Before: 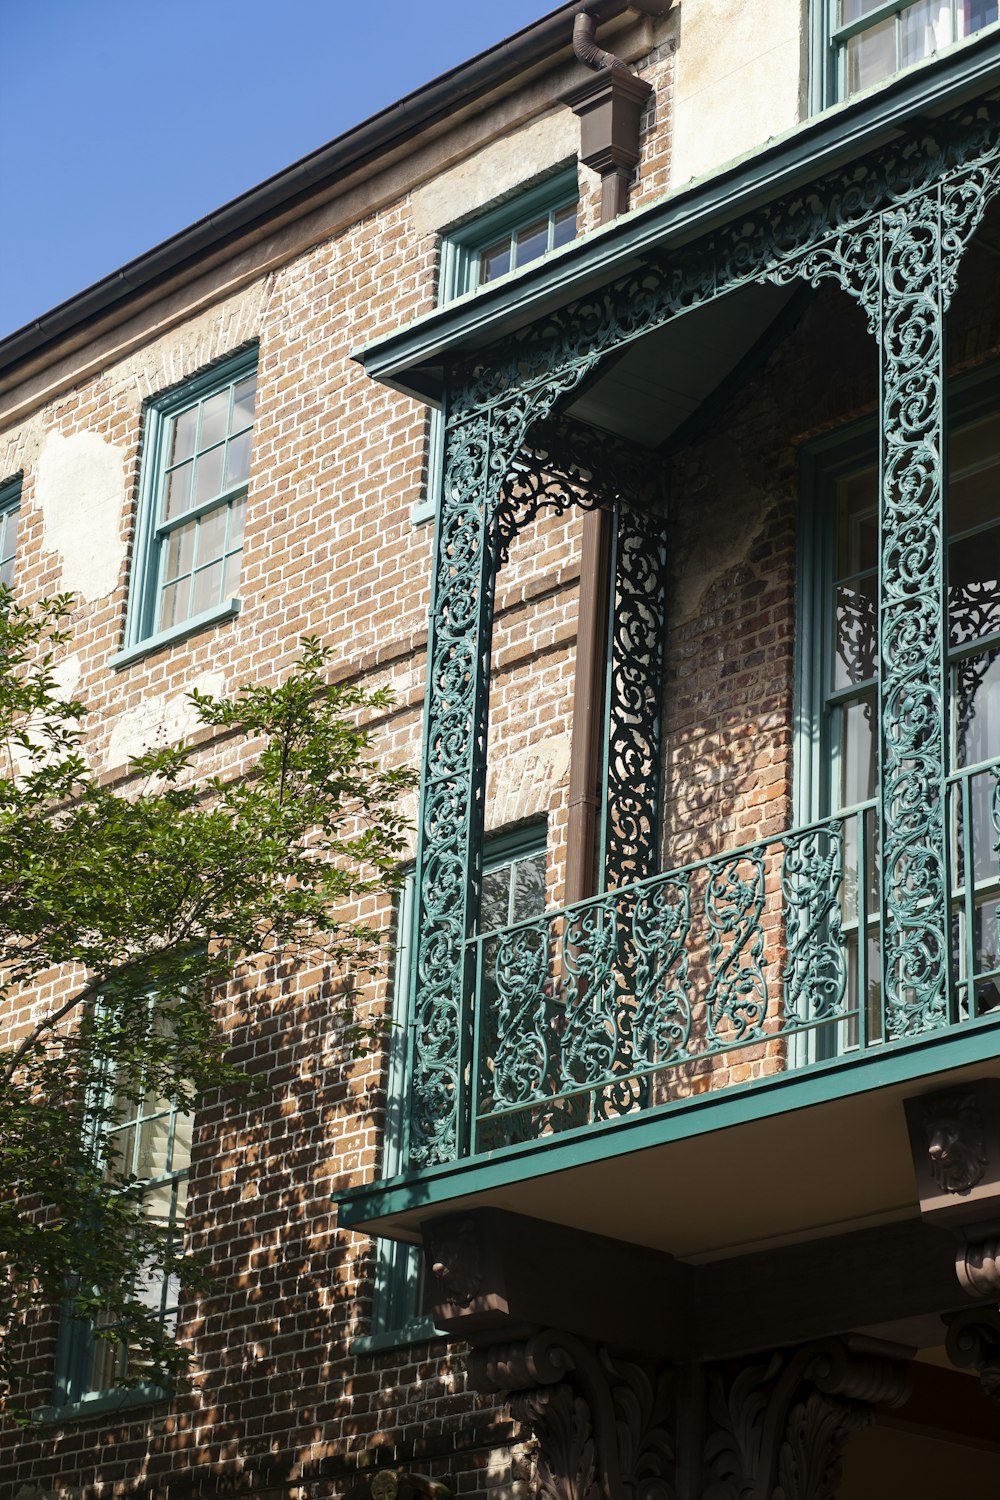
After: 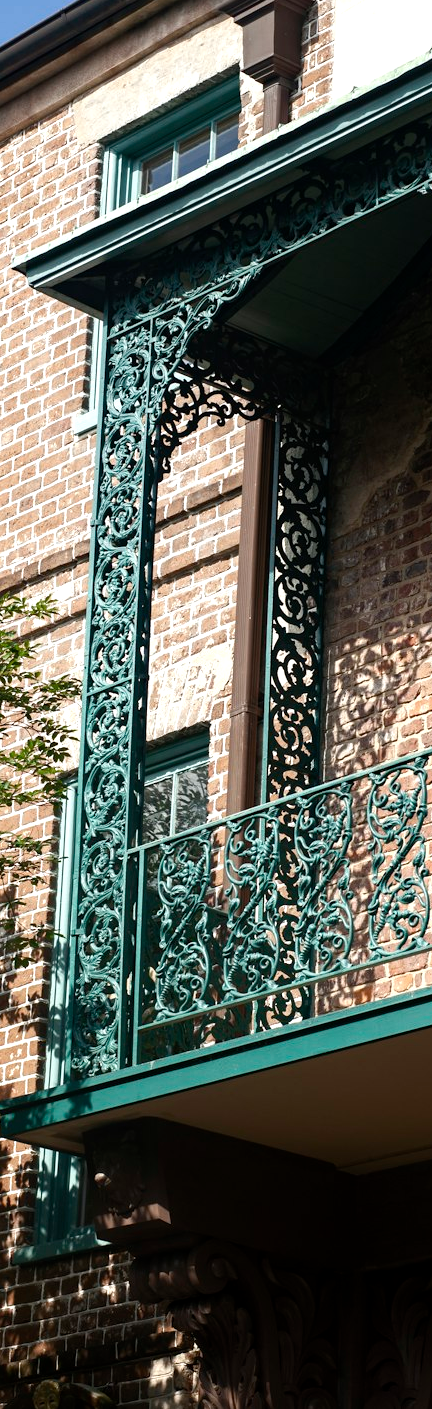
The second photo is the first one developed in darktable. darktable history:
crop: left 33.891%, top 6.006%, right 22.855%
color balance rgb: perceptual saturation grading › global saturation 0.755%, perceptual saturation grading › highlights -32.763%, perceptual saturation grading › mid-tones 5.281%, perceptual saturation grading › shadows 17.241%, perceptual brilliance grading › global brilliance -18.392%, perceptual brilliance grading › highlights 29.147%
